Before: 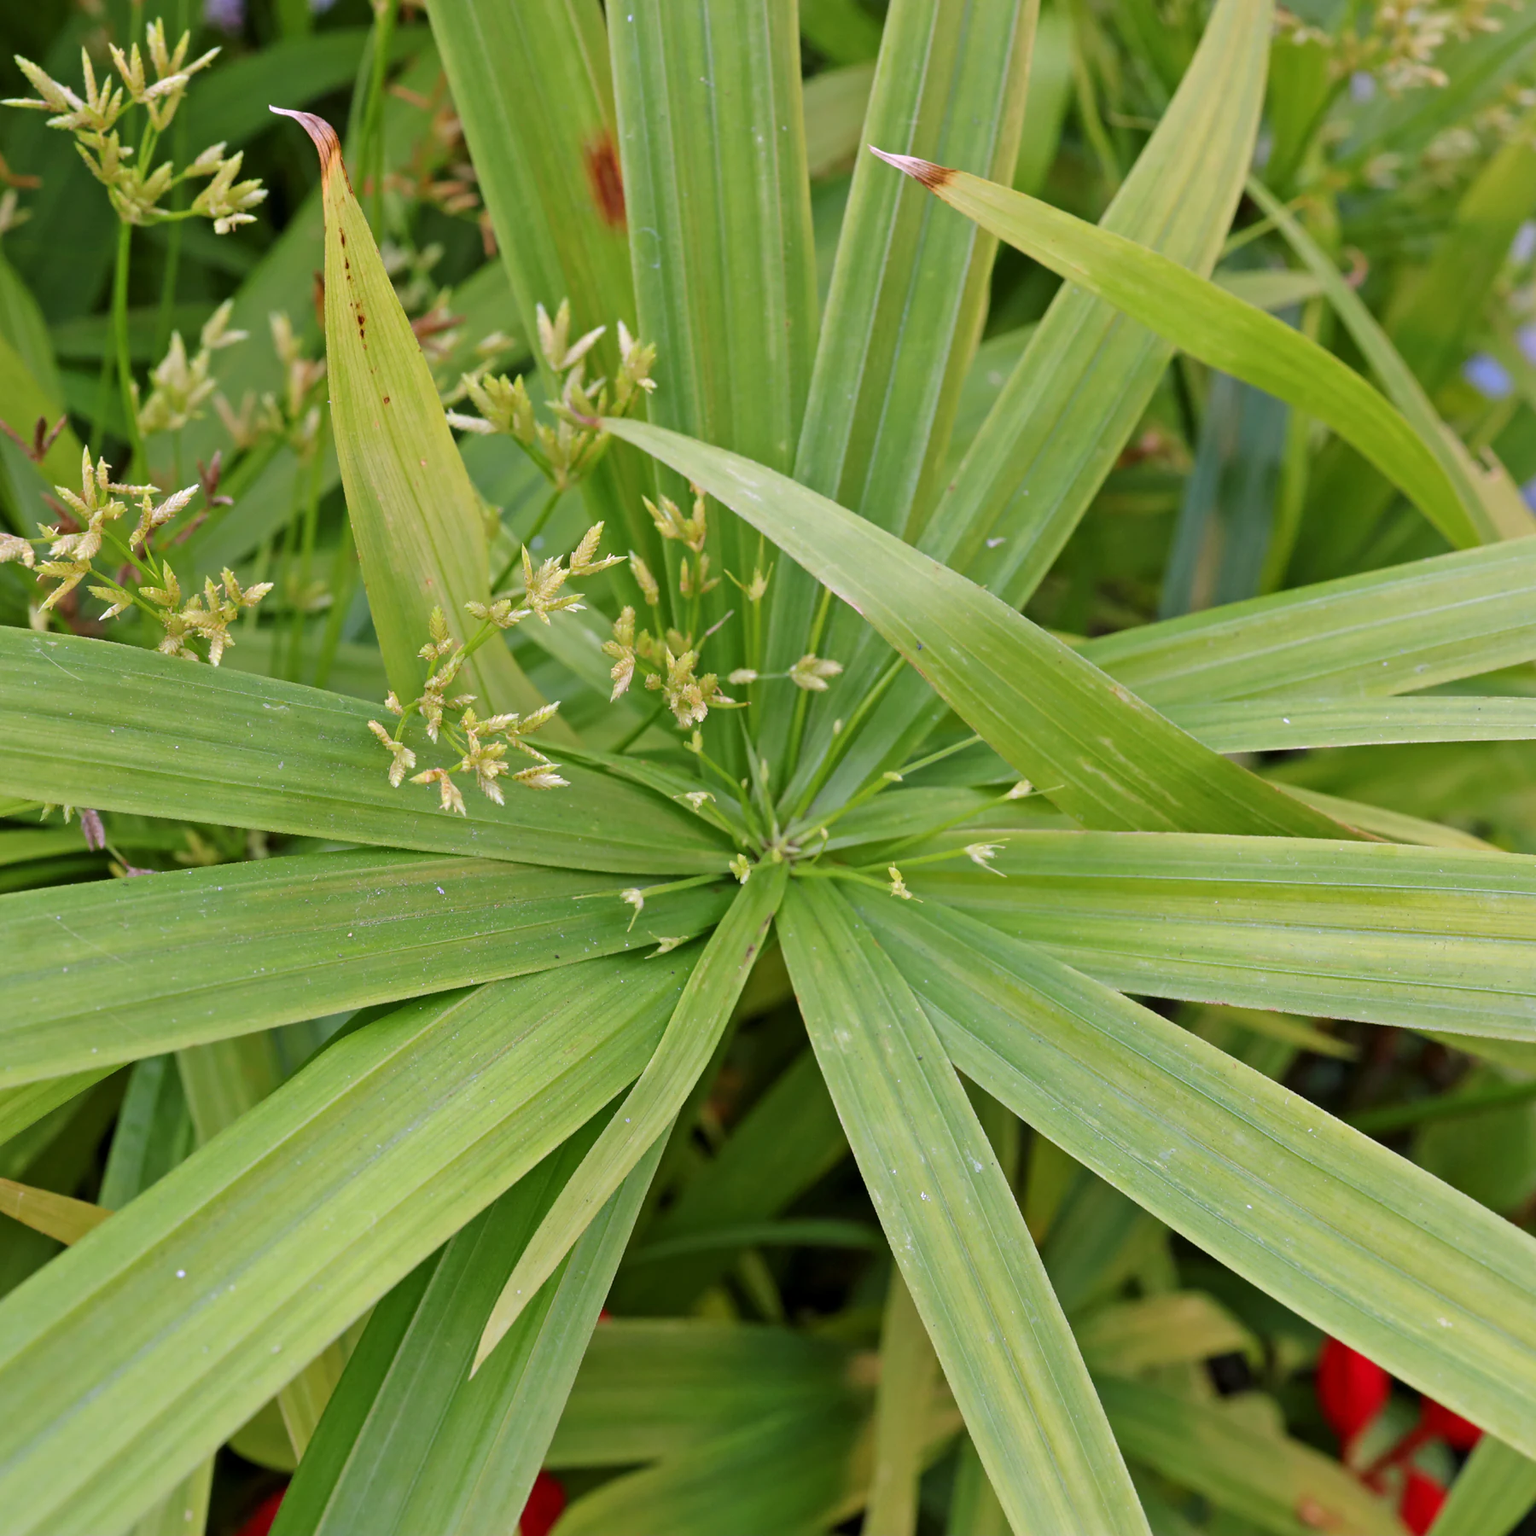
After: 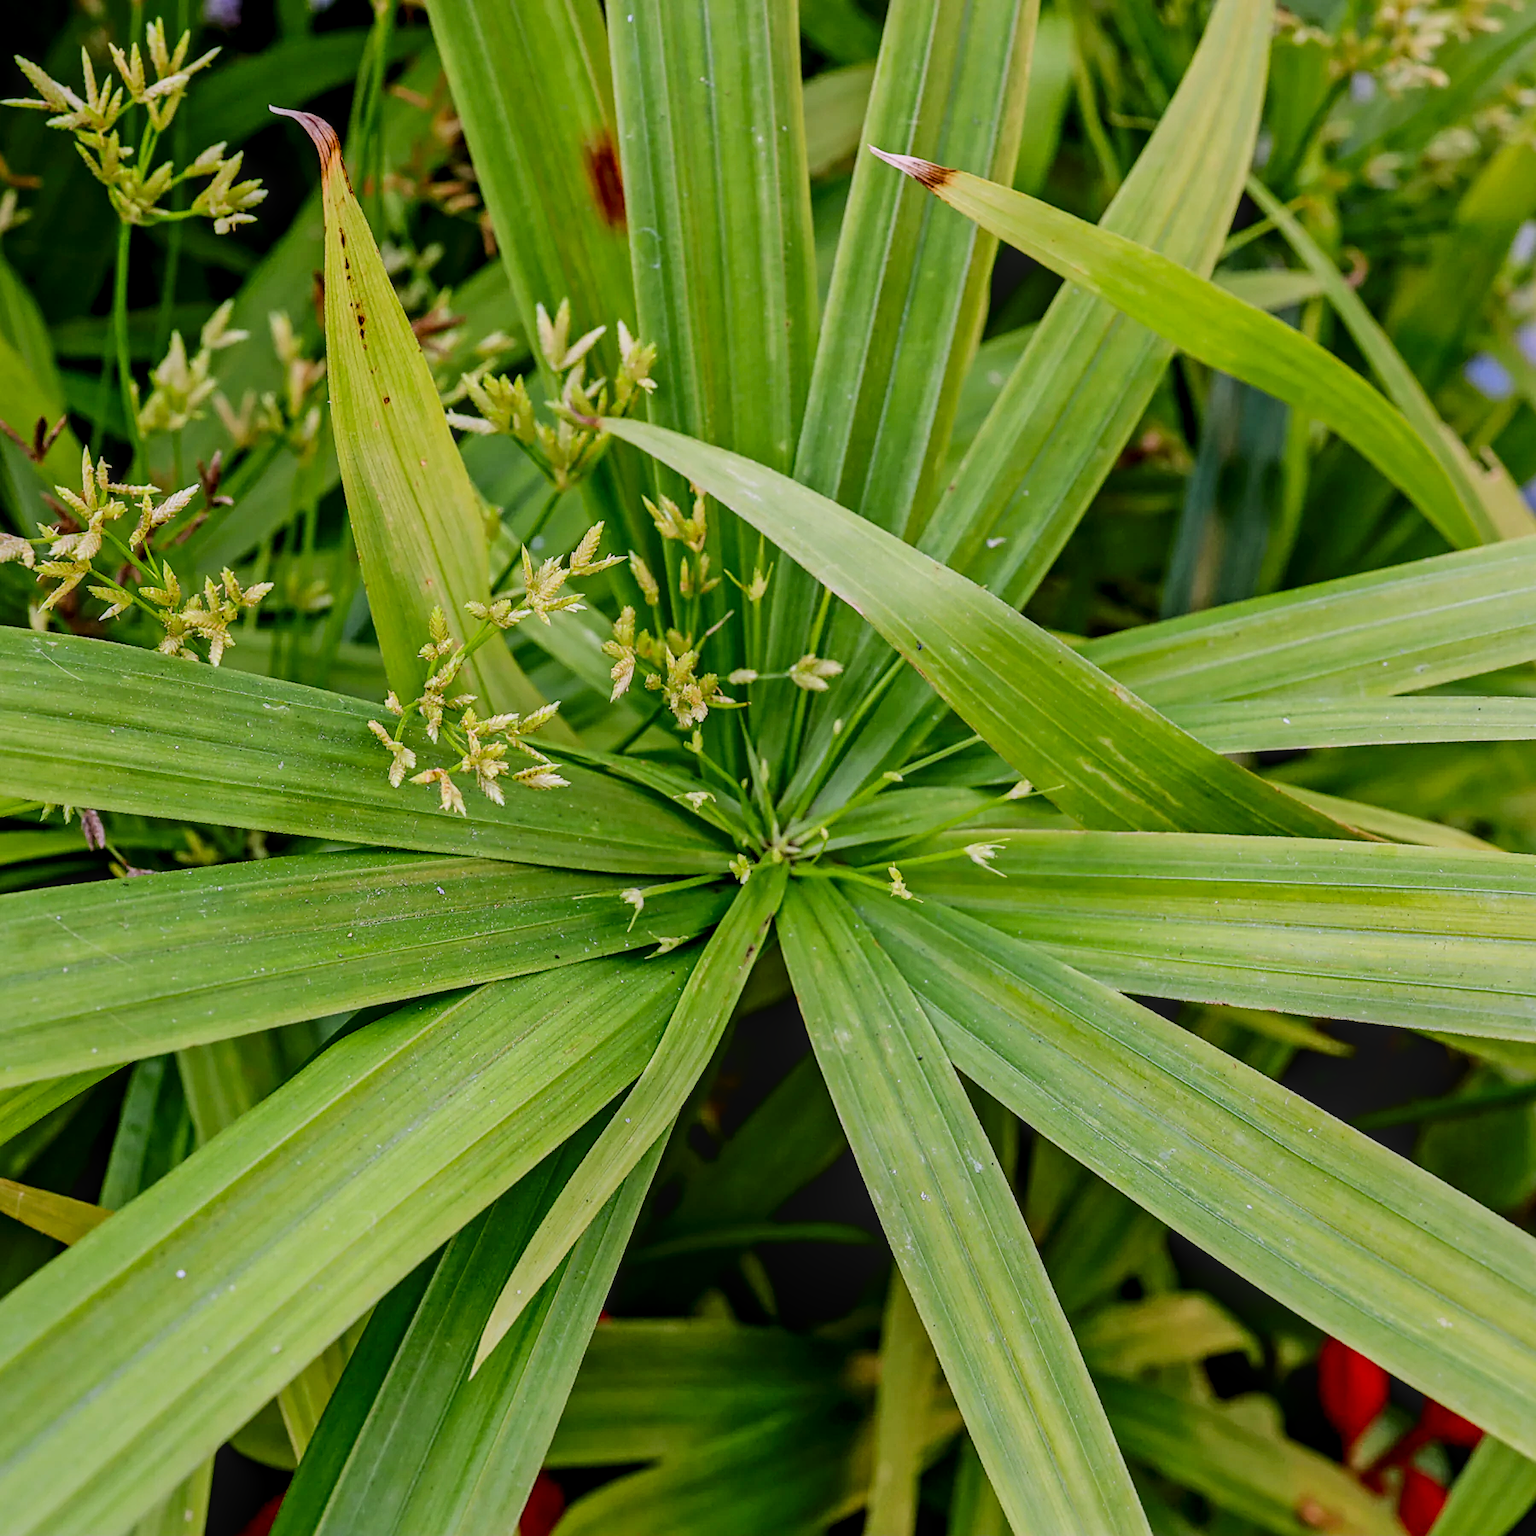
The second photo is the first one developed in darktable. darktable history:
sharpen: on, module defaults
local contrast: highlights 0%, shadows 0%, detail 133%
contrast brightness saturation: contrast 0.21, brightness -0.11, saturation 0.21
filmic rgb: black relative exposure -4.14 EV, white relative exposure 5.1 EV, hardness 2.11, contrast 1.165
